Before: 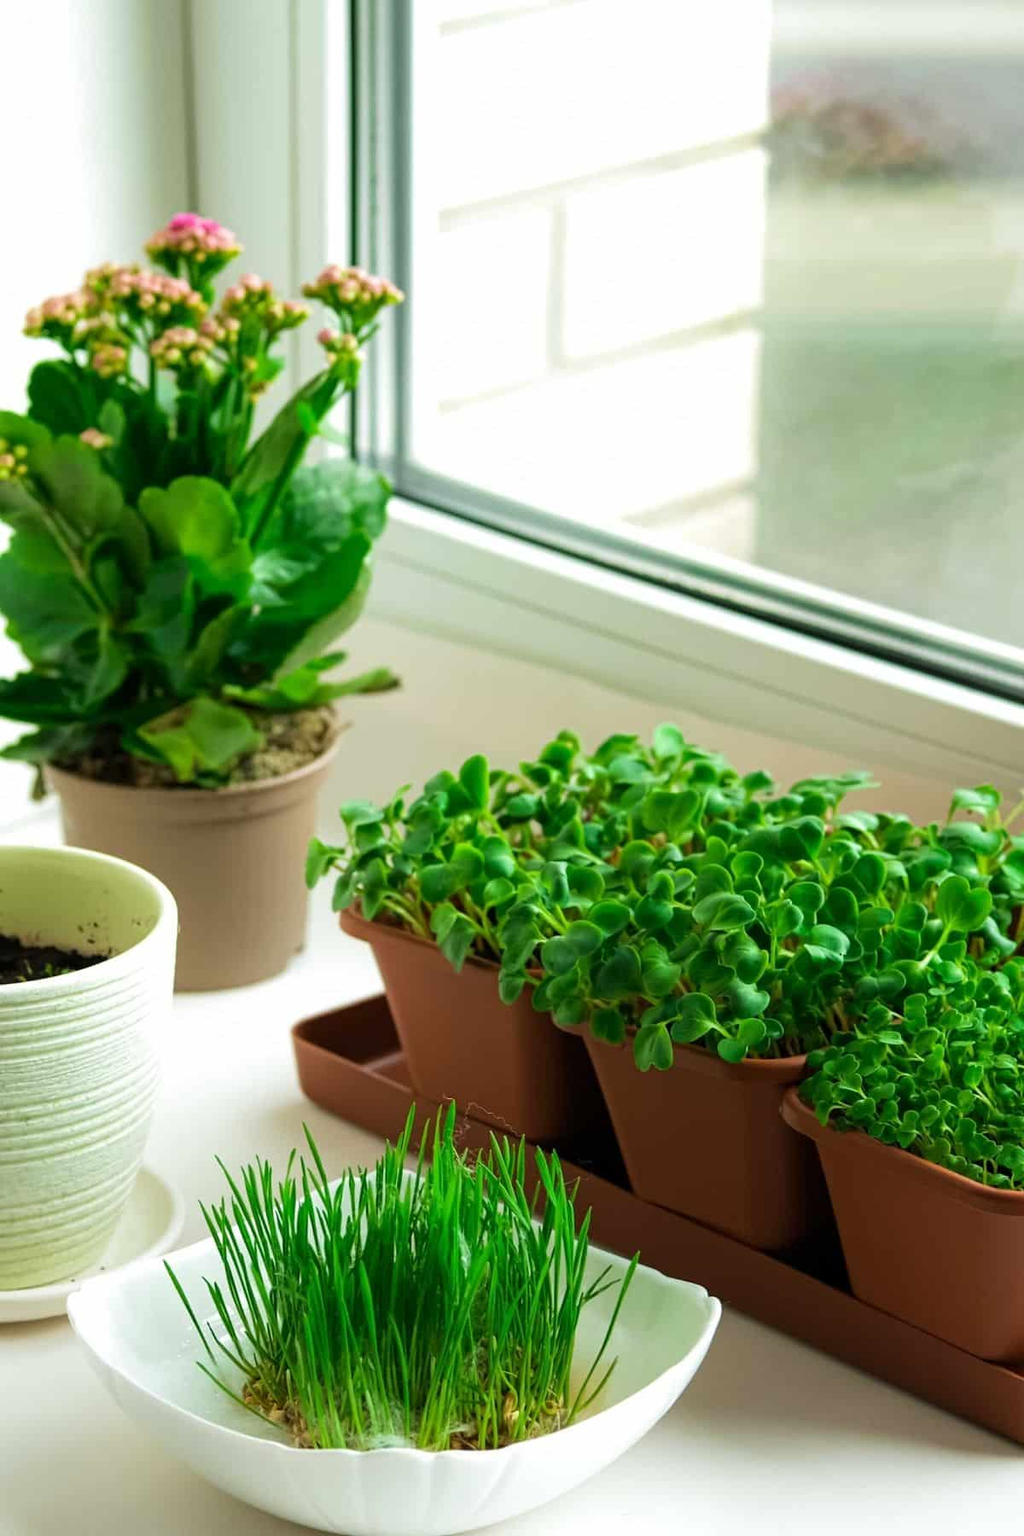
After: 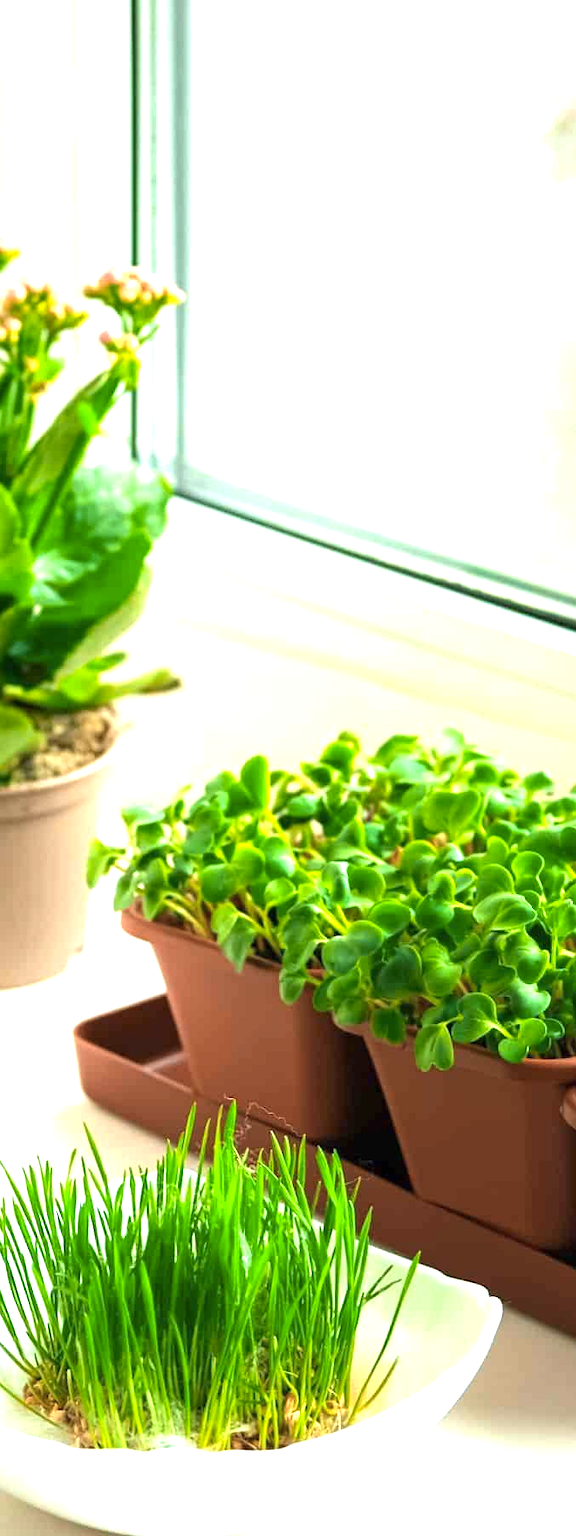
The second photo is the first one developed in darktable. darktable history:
color zones: curves: ch1 [(0, 0.455) (0.063, 0.455) (0.286, 0.495) (0.429, 0.5) (0.571, 0.5) (0.714, 0.5) (0.857, 0.5) (1, 0.455)]; ch2 [(0, 0.532) (0.063, 0.521) (0.233, 0.447) (0.429, 0.489) (0.571, 0.5) (0.714, 0.5) (0.857, 0.5) (1, 0.532)]
crop: left 21.496%, right 22.254%
exposure: black level correction 0, exposure 1.3 EV, compensate highlight preservation false
